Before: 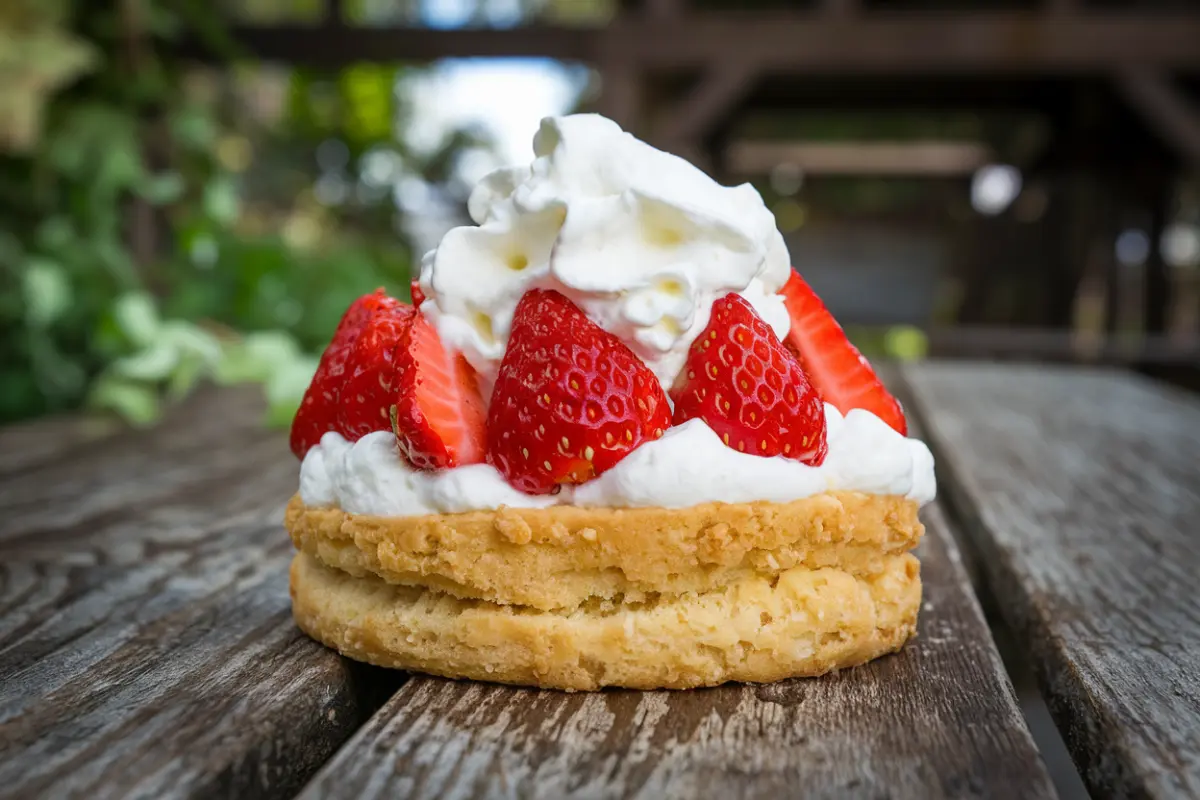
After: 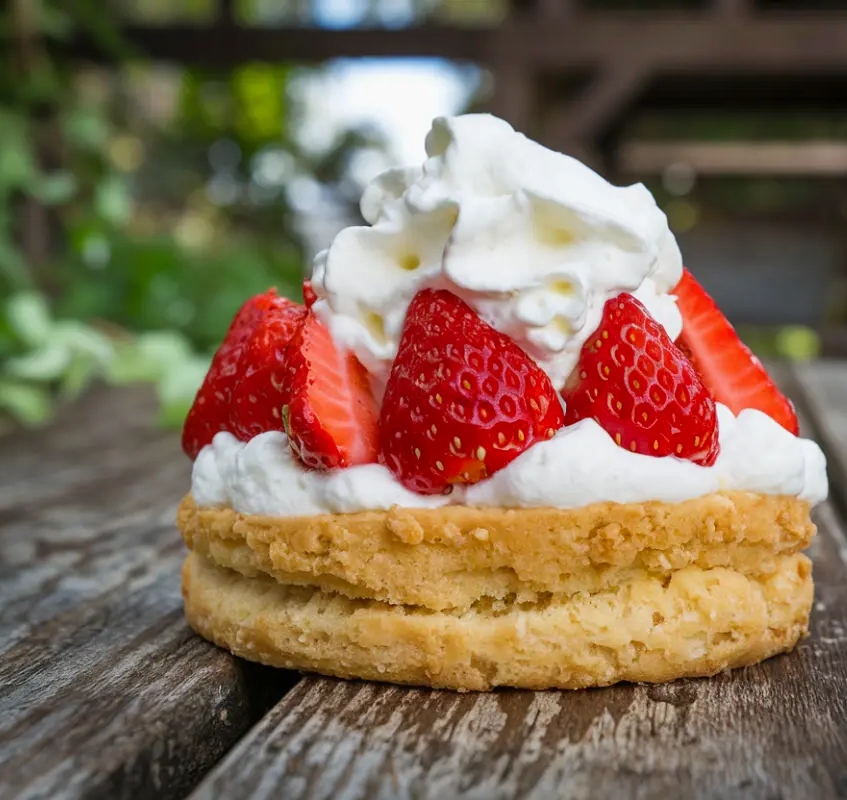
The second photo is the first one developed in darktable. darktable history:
crop and rotate: left 9.027%, right 20.369%
shadows and highlights: shadows 43.67, white point adjustment -1.43, soften with gaussian
